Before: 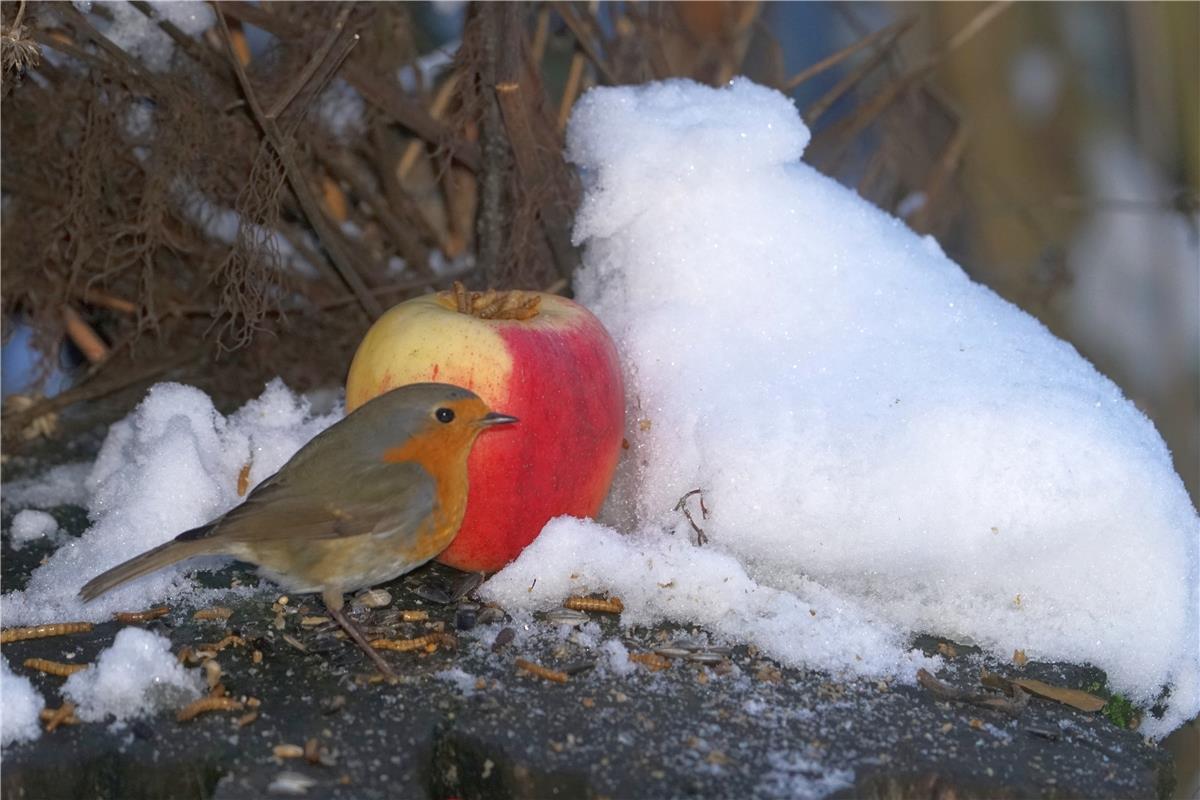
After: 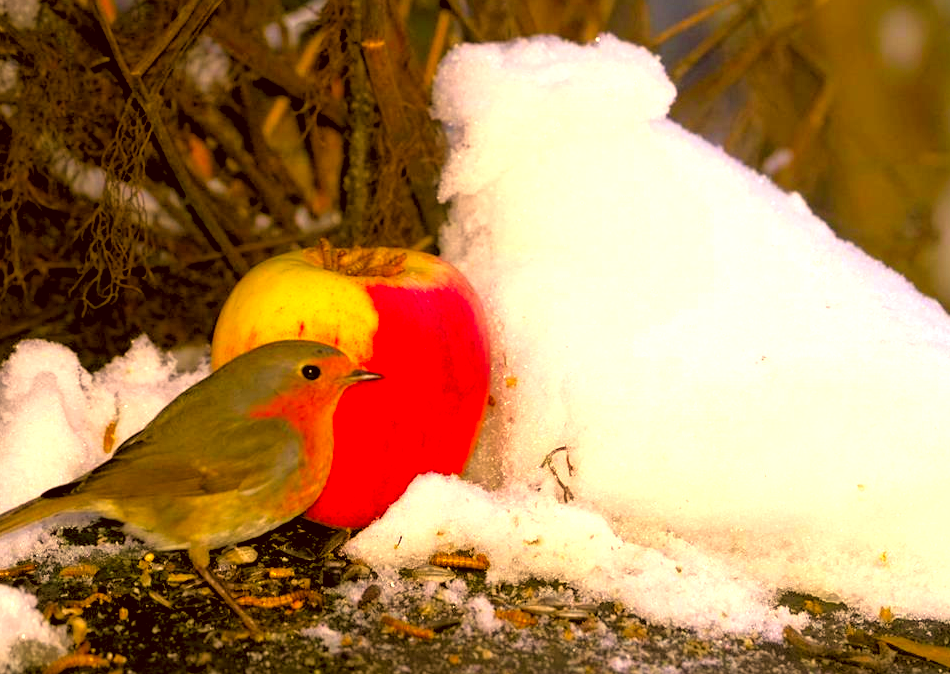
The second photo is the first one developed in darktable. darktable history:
crop: left 11.225%, top 5.381%, right 9.565%, bottom 10.314%
rgb levels: levels [[0.034, 0.472, 0.904], [0, 0.5, 1], [0, 0.5, 1]]
color correction: highlights a* 10.44, highlights b* 30.04, shadows a* 2.73, shadows b* 17.51, saturation 1.72
exposure: black level correction 0.001, exposure 0.675 EV, compensate highlight preservation false
